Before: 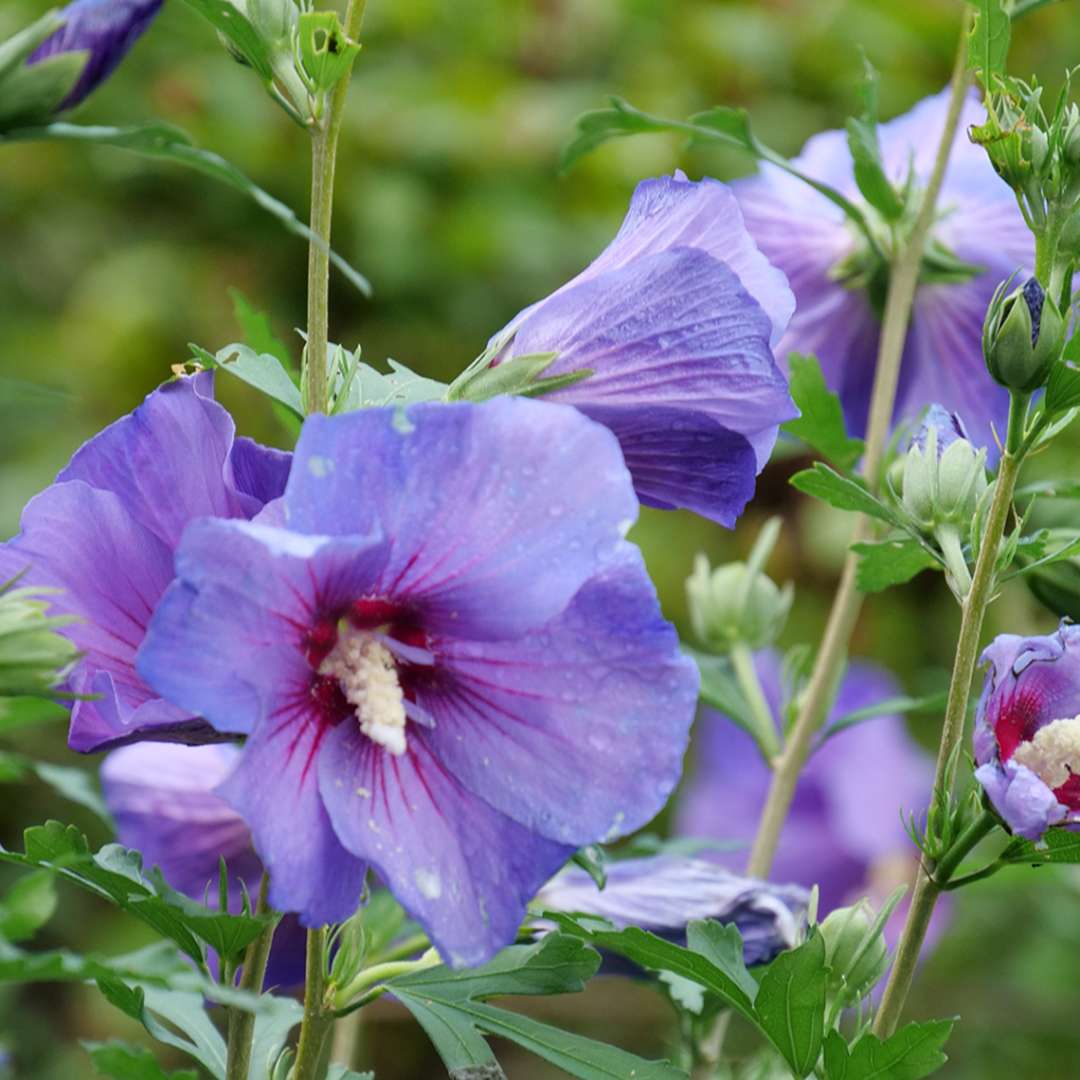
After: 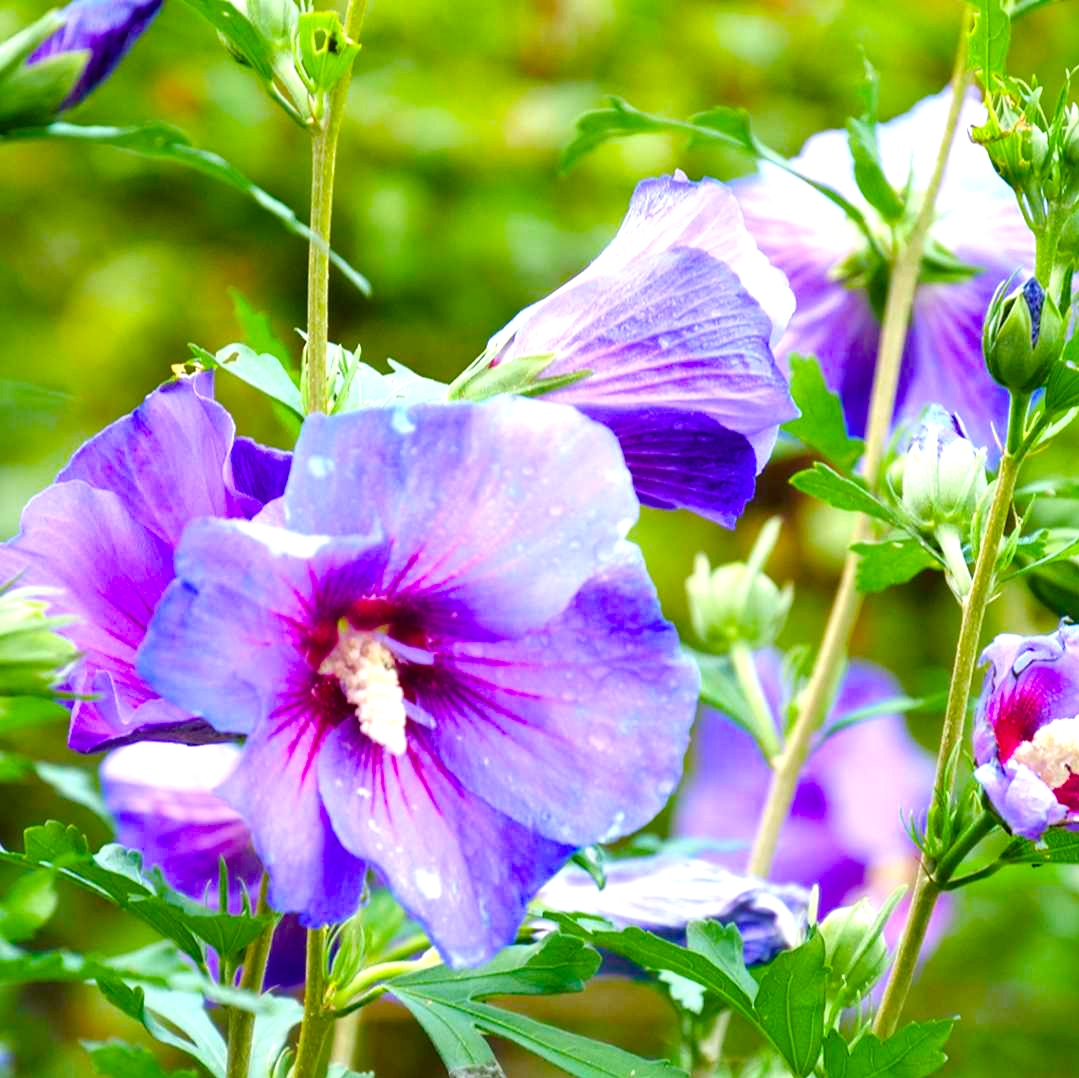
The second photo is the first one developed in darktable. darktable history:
crop: top 0.059%, bottom 0.113%
exposure: black level correction 0, exposure 1.01 EV, compensate highlight preservation false
color balance rgb: linear chroma grading › global chroma 9.278%, perceptual saturation grading › global saturation 40.088%, perceptual saturation grading › highlights -24.871%, perceptual saturation grading › mid-tones 34.412%, perceptual saturation grading › shadows 35.485%, global vibrance 20%
